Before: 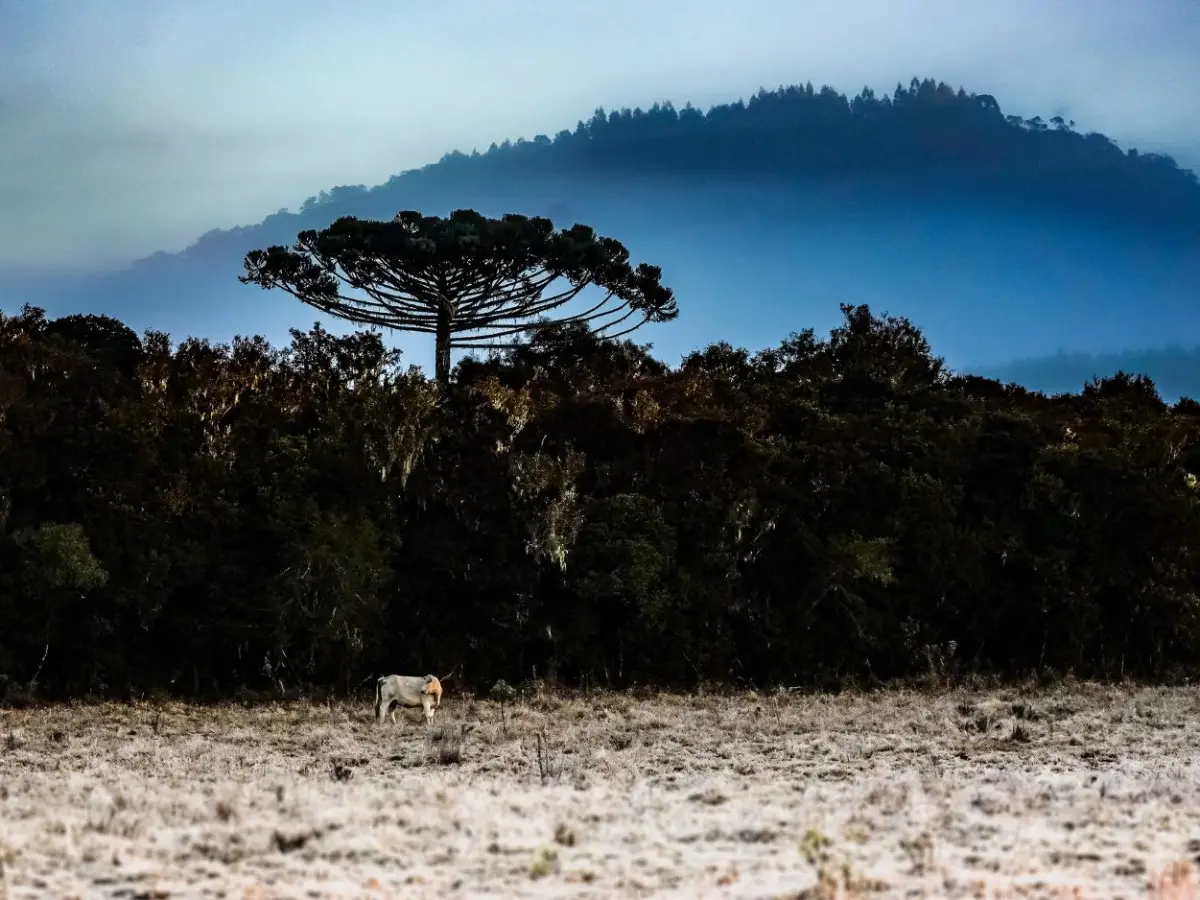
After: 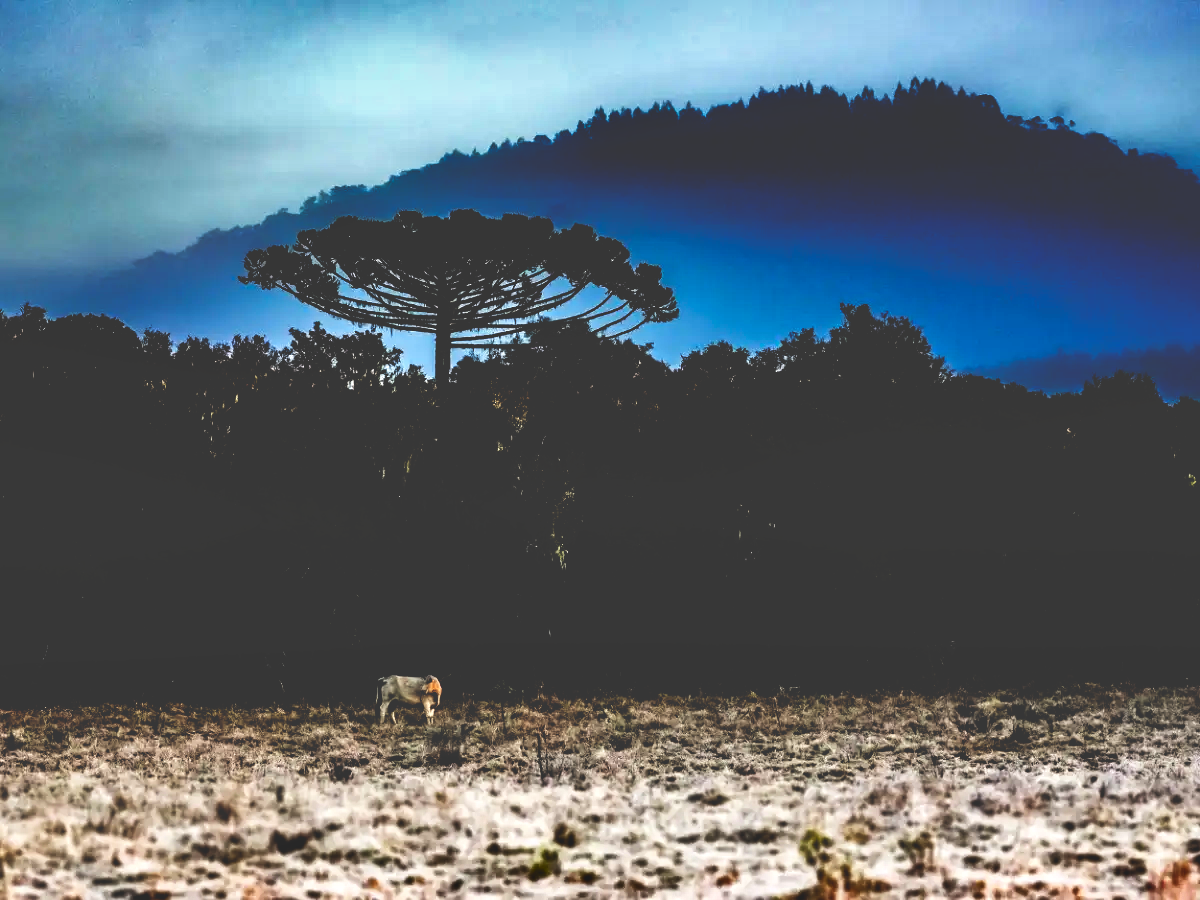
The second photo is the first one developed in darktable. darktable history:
base curve: curves: ch0 [(0, 0.036) (0.083, 0.04) (0.804, 1)], preserve colors none
shadows and highlights: shadows 20.91, highlights -82.73, soften with gaussian
